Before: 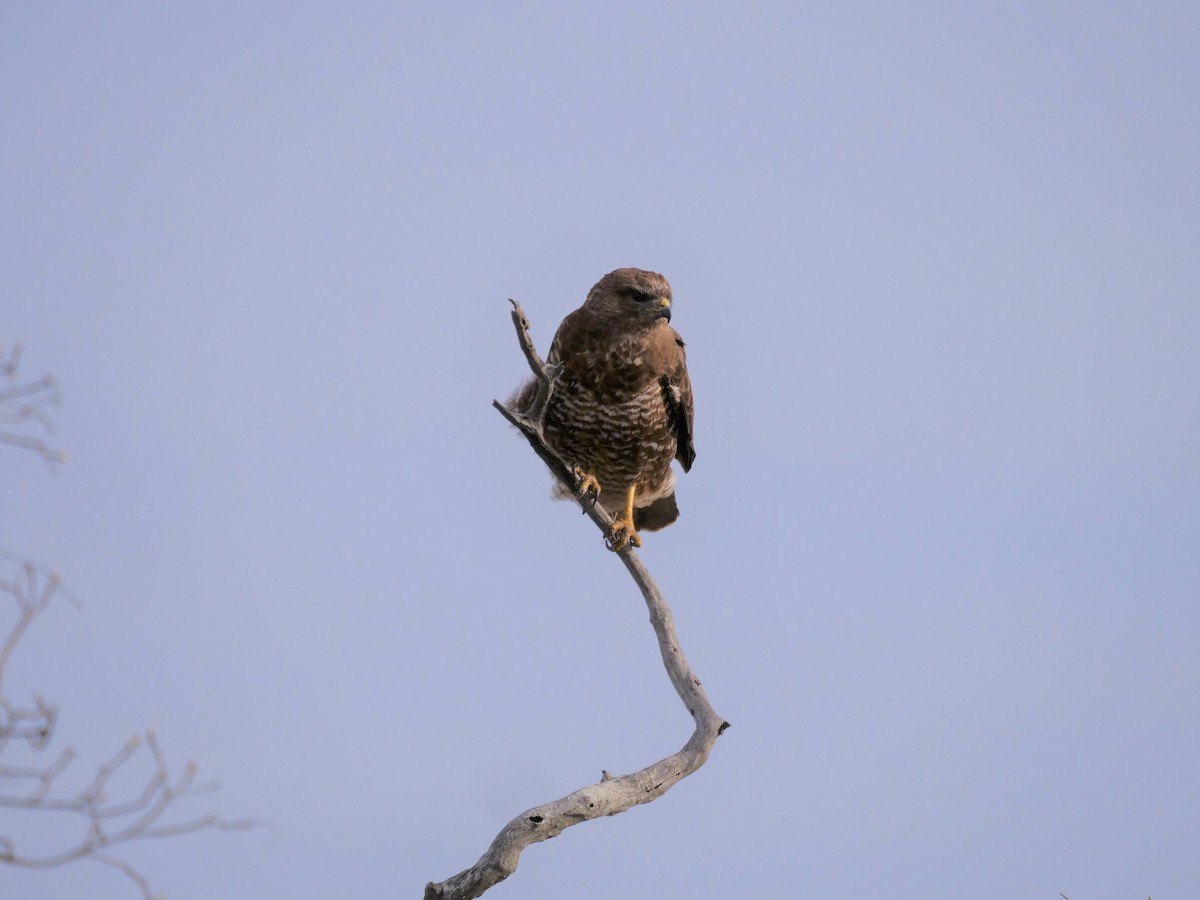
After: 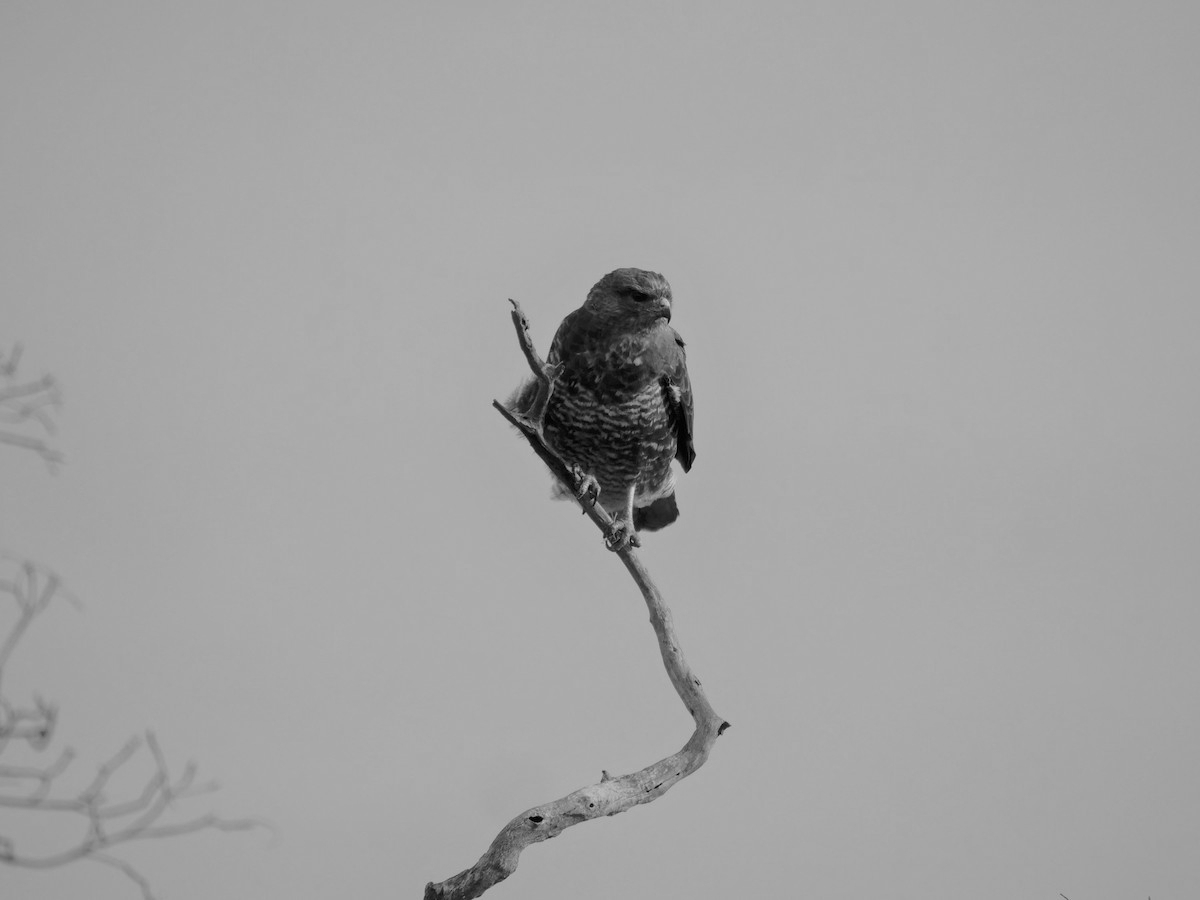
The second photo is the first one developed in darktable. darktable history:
monochrome: a 30.25, b 92.03
contrast brightness saturation: contrast 0.07
